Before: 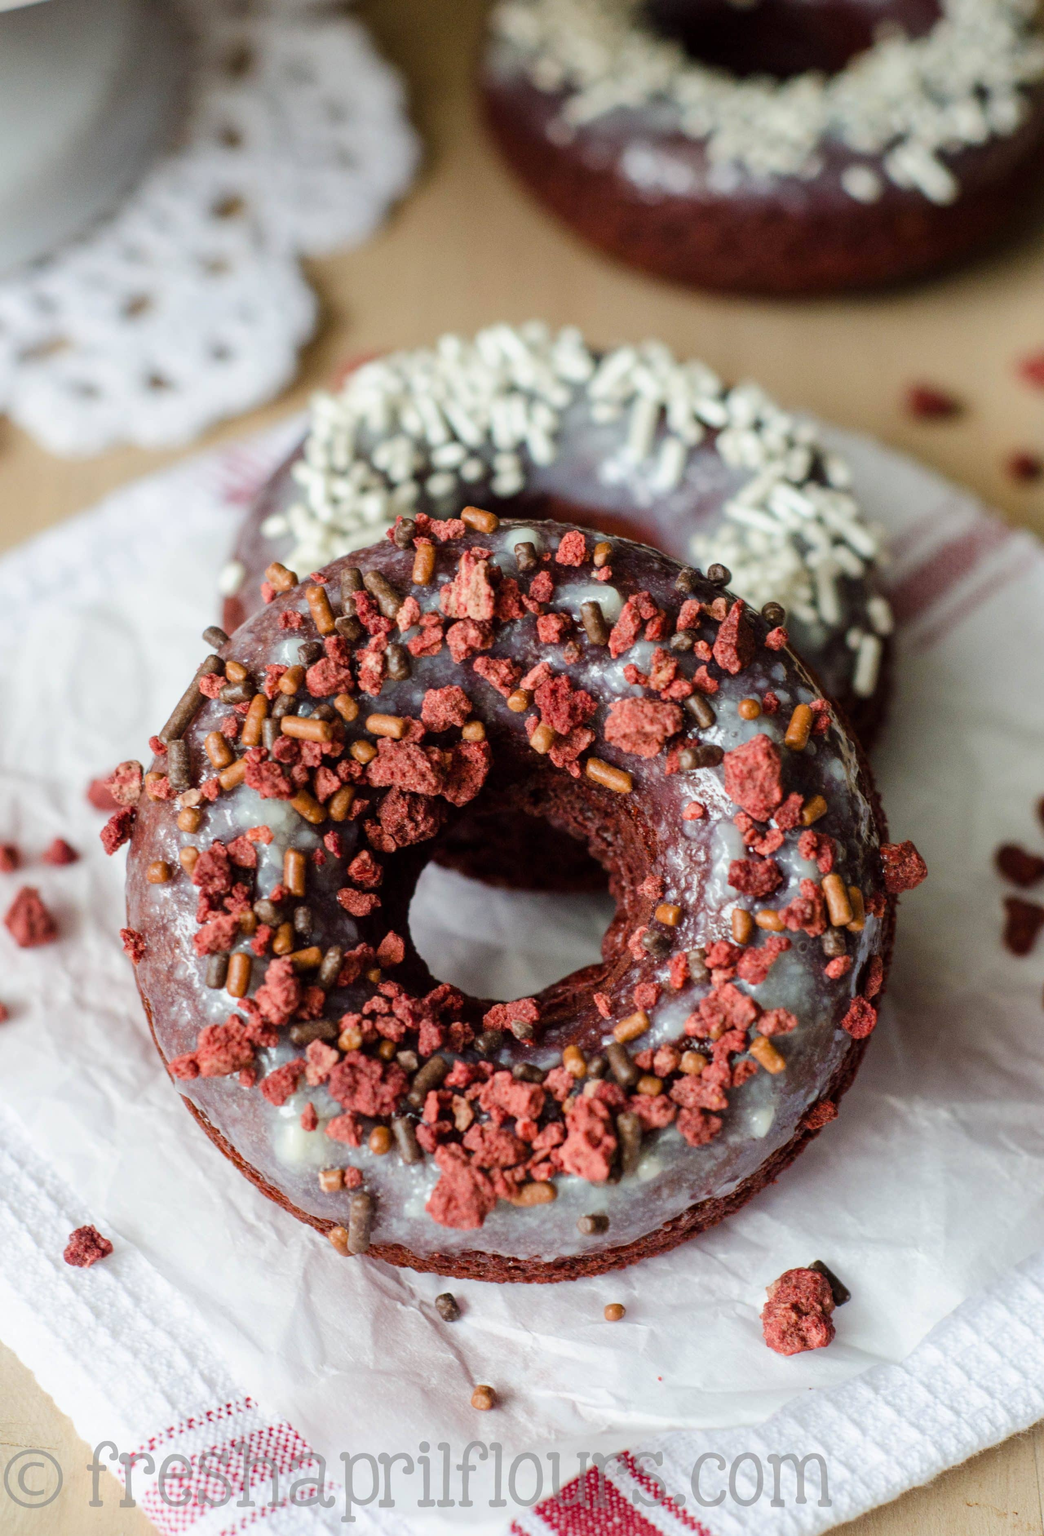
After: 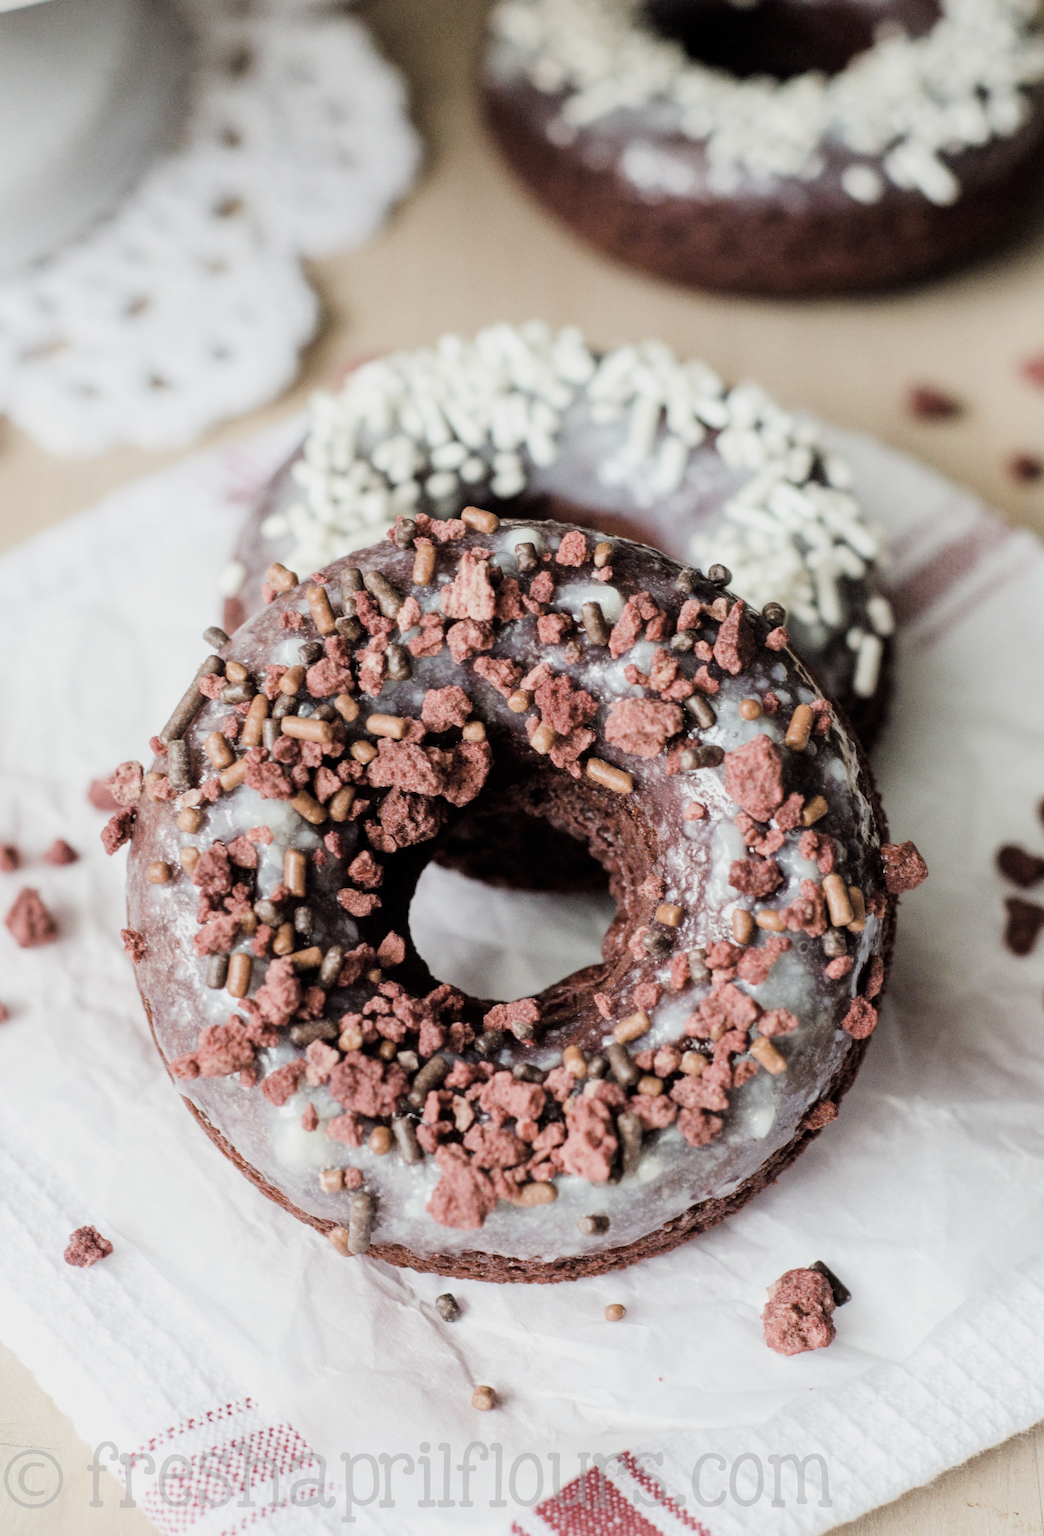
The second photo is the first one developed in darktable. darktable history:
filmic rgb: black relative exposure -7.65 EV, white relative exposure 4.56 EV, threshold 5.96 EV, hardness 3.61, enable highlight reconstruction true
color correction: highlights b* -0.03, saturation 0.542
exposure: black level correction 0, exposure 0.889 EV, compensate highlight preservation false
